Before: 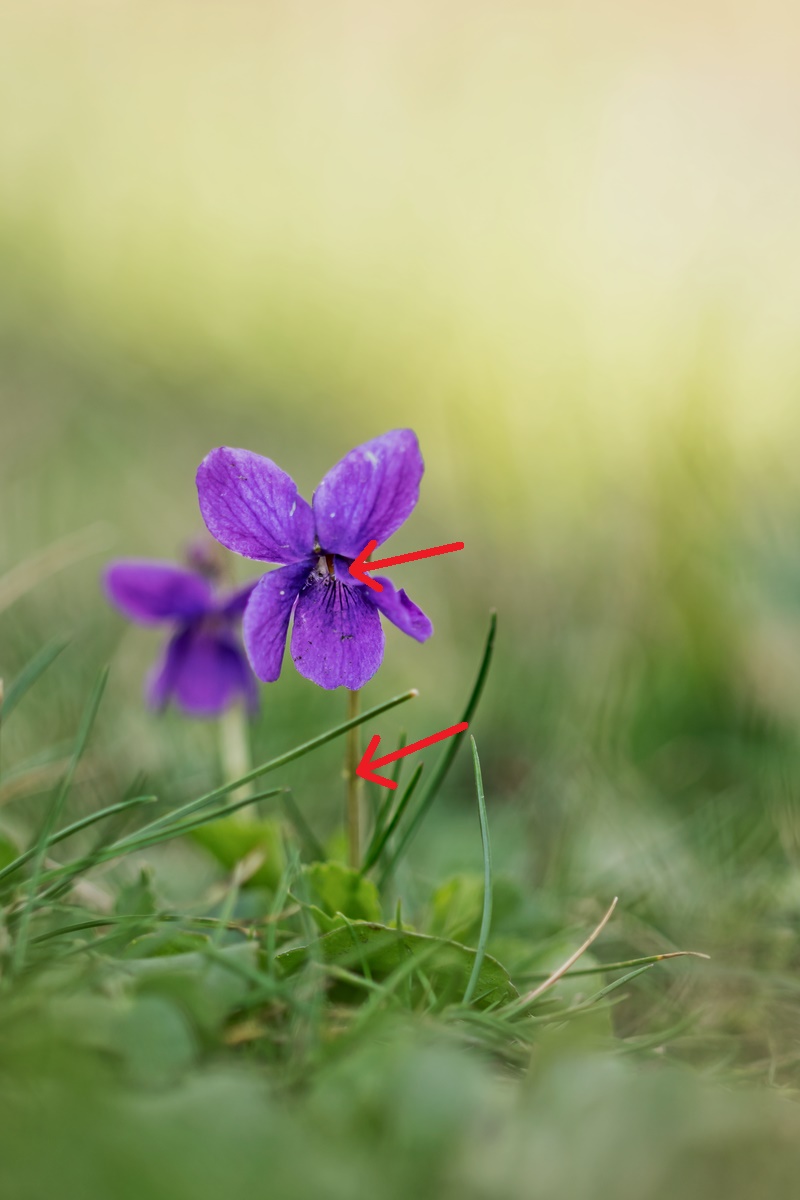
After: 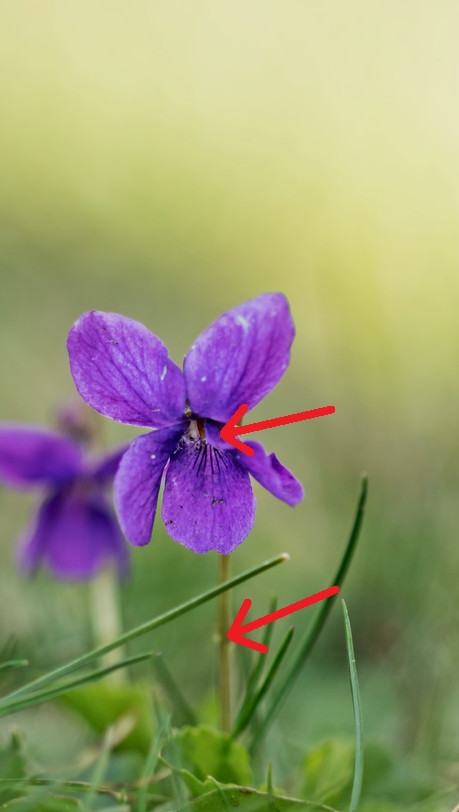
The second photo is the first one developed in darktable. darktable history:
crop: left 16.23%, top 11.376%, right 26.097%, bottom 20.769%
